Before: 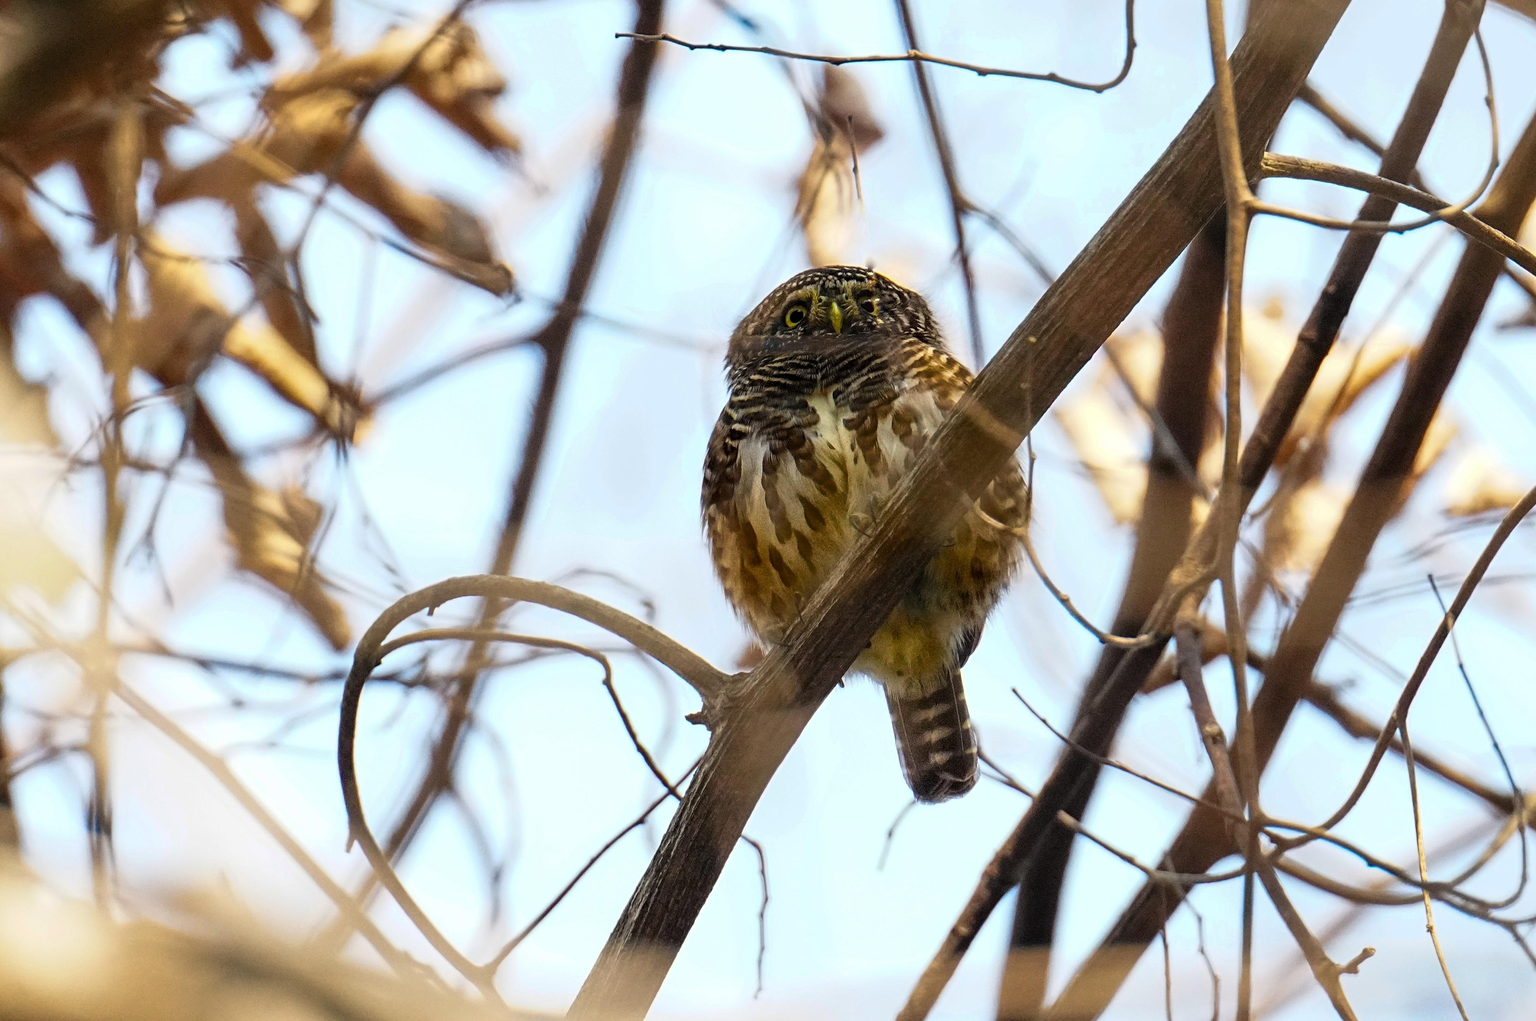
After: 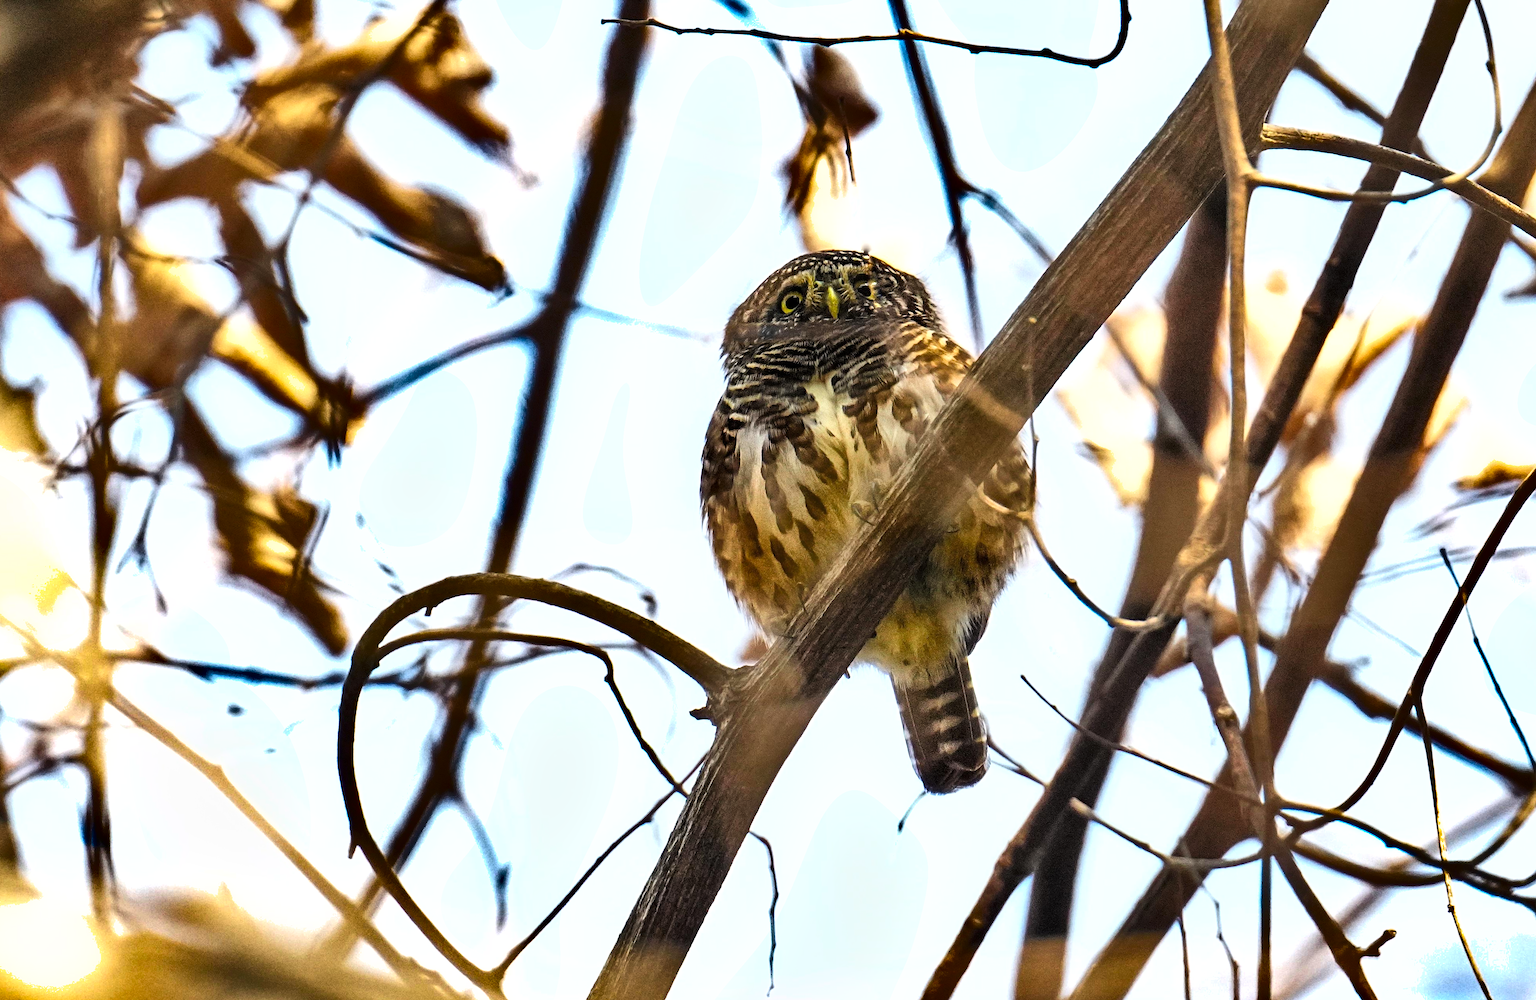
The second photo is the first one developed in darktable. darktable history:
rotate and perspective: rotation -1.42°, crop left 0.016, crop right 0.984, crop top 0.035, crop bottom 0.965
tone curve: curves: ch0 [(0, 0) (0.004, 0.001) (0.133, 0.112) (0.325, 0.362) (0.832, 0.893) (1, 1)], color space Lab, linked channels, preserve colors none
exposure: black level correction 0, exposure 0.5 EV, compensate highlight preservation false
shadows and highlights: shadows 24.5, highlights -78.15, soften with gaussian
